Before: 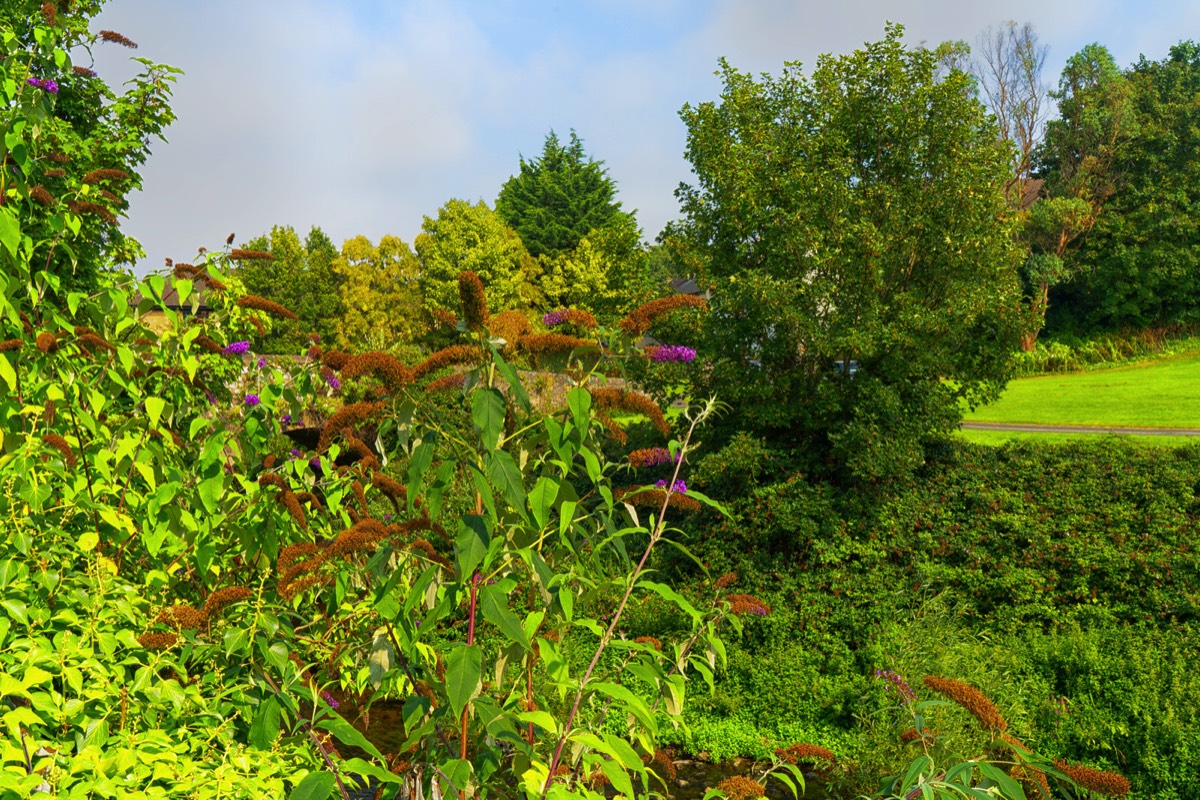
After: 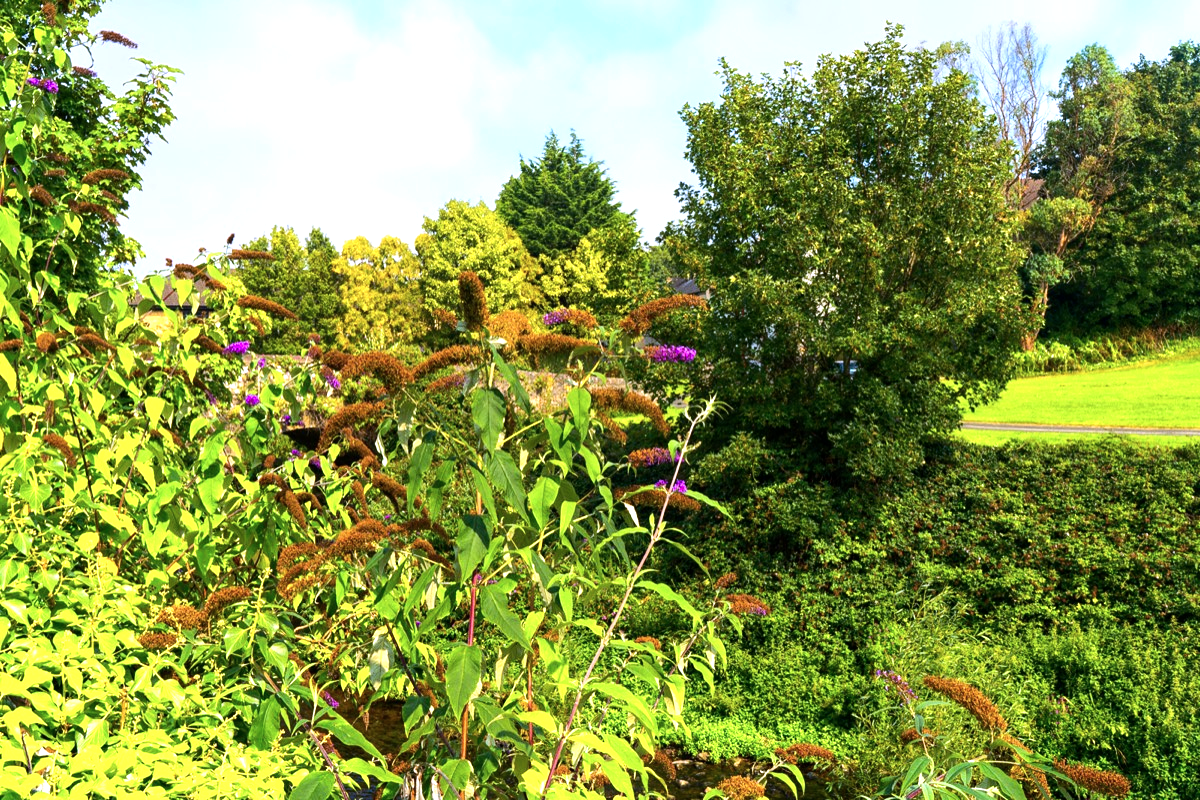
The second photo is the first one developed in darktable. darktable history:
tone equalizer: -8 EV -1.08 EV, -7 EV -1.01 EV, -6 EV -0.867 EV, -5 EV -0.578 EV, -3 EV 0.578 EV, -2 EV 0.867 EV, -1 EV 1.01 EV, +0 EV 1.08 EV, edges refinement/feathering 500, mask exposure compensation -1.57 EV, preserve details no
color calibration: output R [0.999, 0.026, -0.11, 0], output G [-0.019, 1.037, -0.099, 0], output B [0.022, -0.023, 0.902, 0], illuminant custom, x 0.367, y 0.392, temperature 4437.75 K, clip negative RGB from gamut false
